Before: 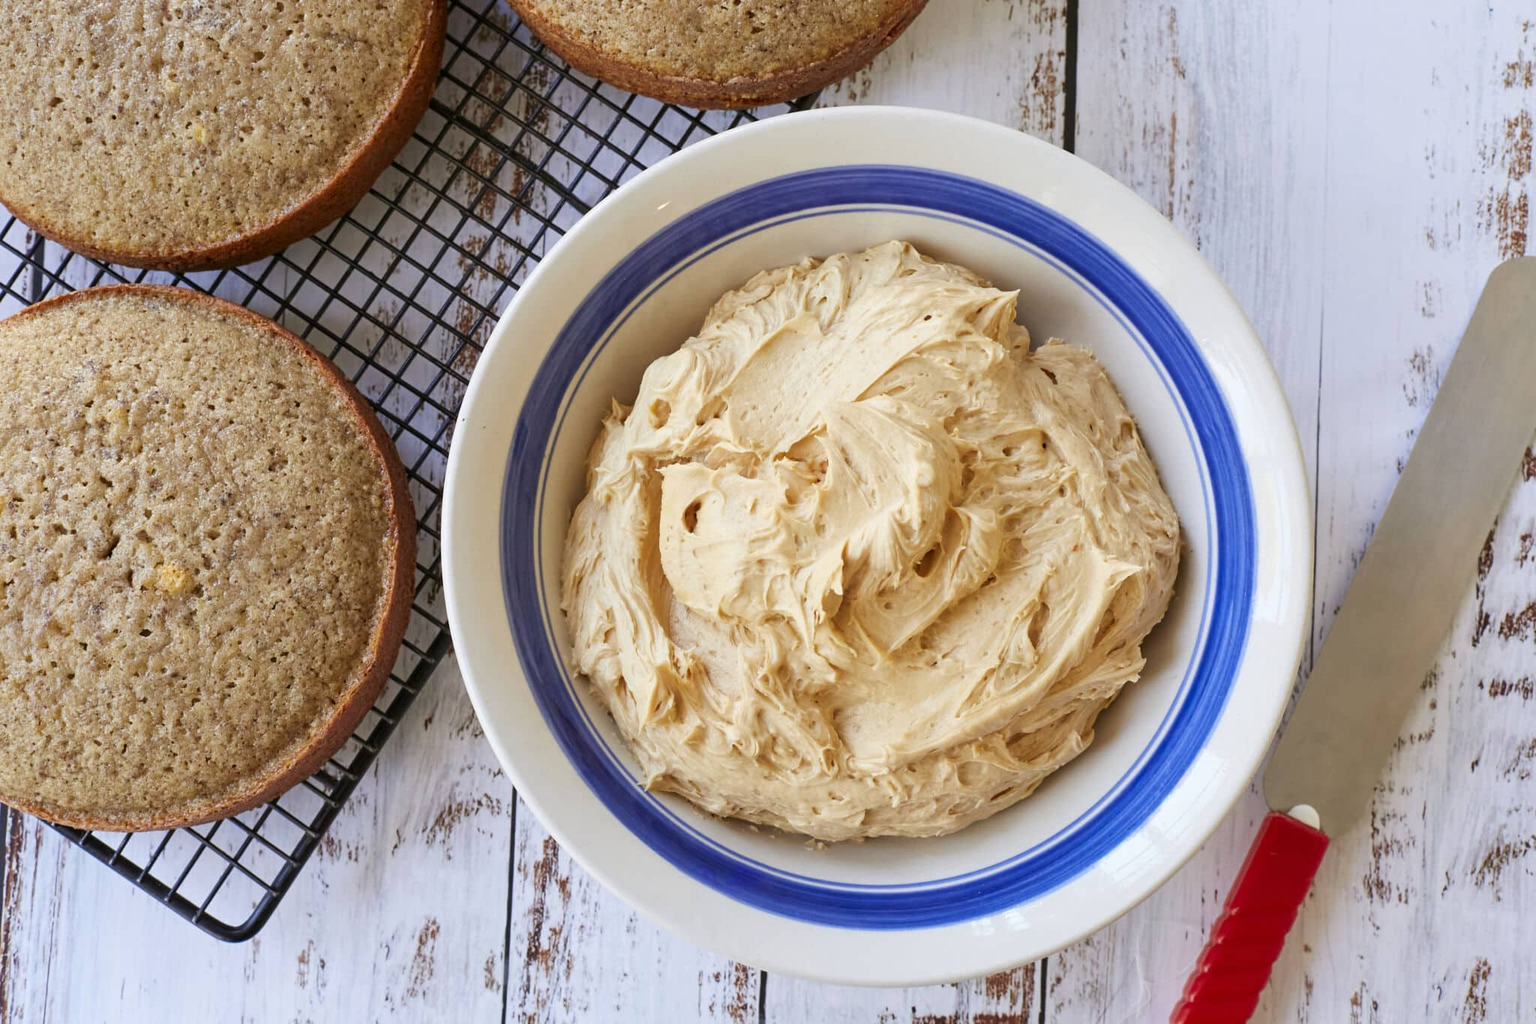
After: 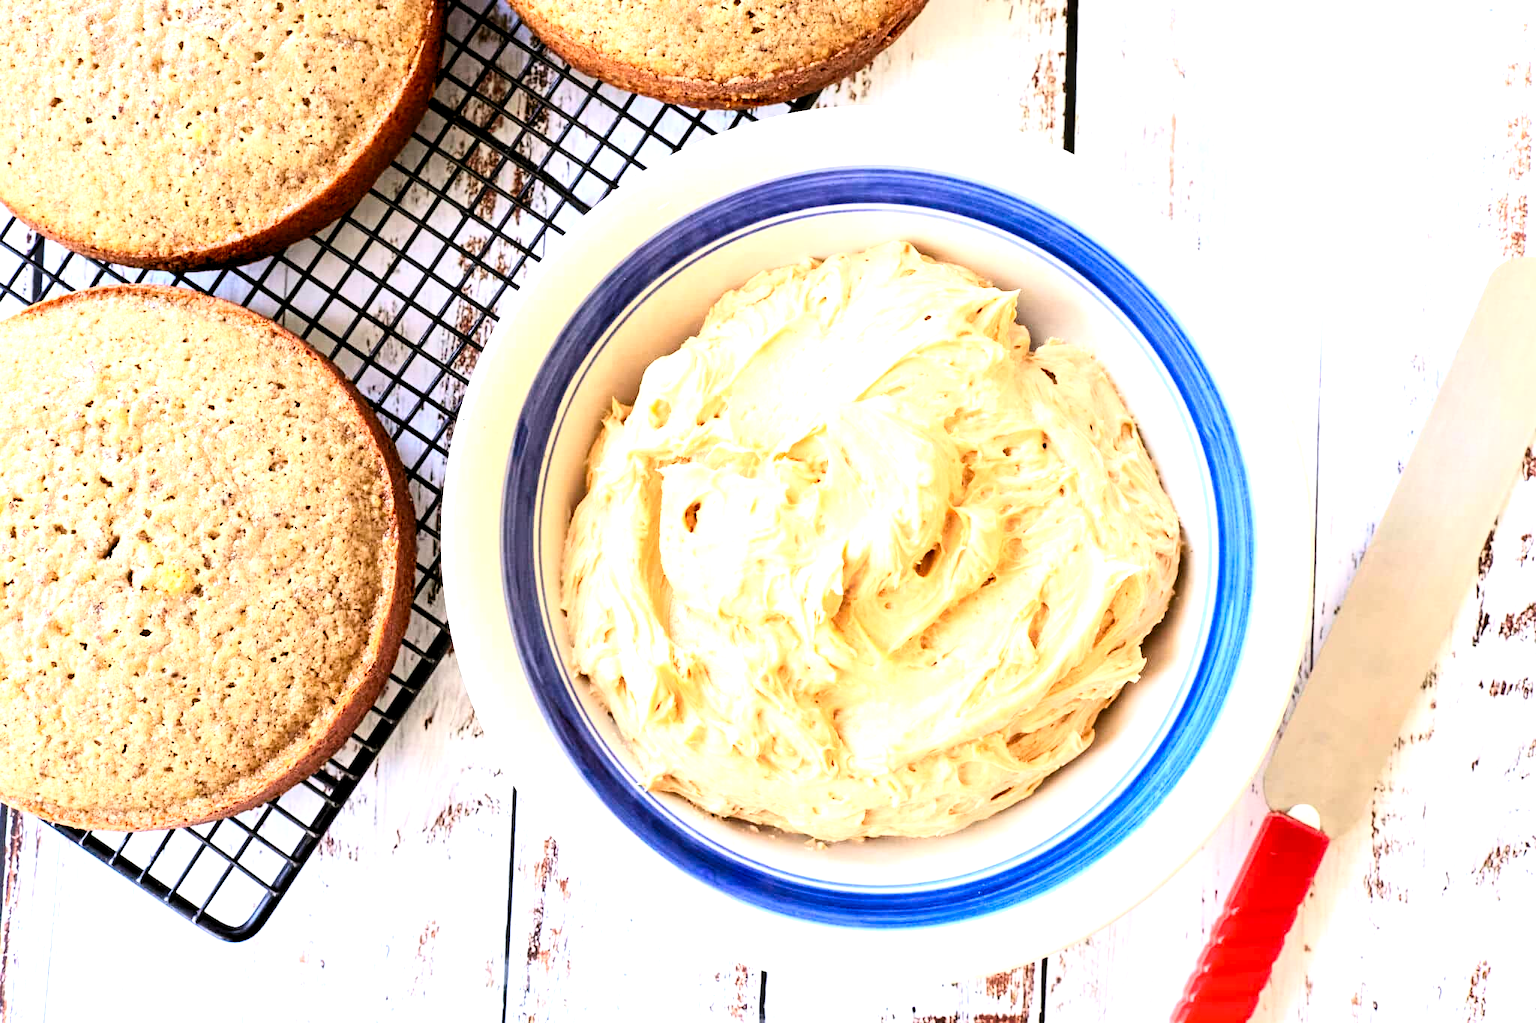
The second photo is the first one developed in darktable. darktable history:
exposure: black level correction 0.001, exposure 1.307 EV, compensate highlight preservation false
contrast brightness saturation: contrast 0.292
levels: levels [0.073, 0.497, 0.972]
